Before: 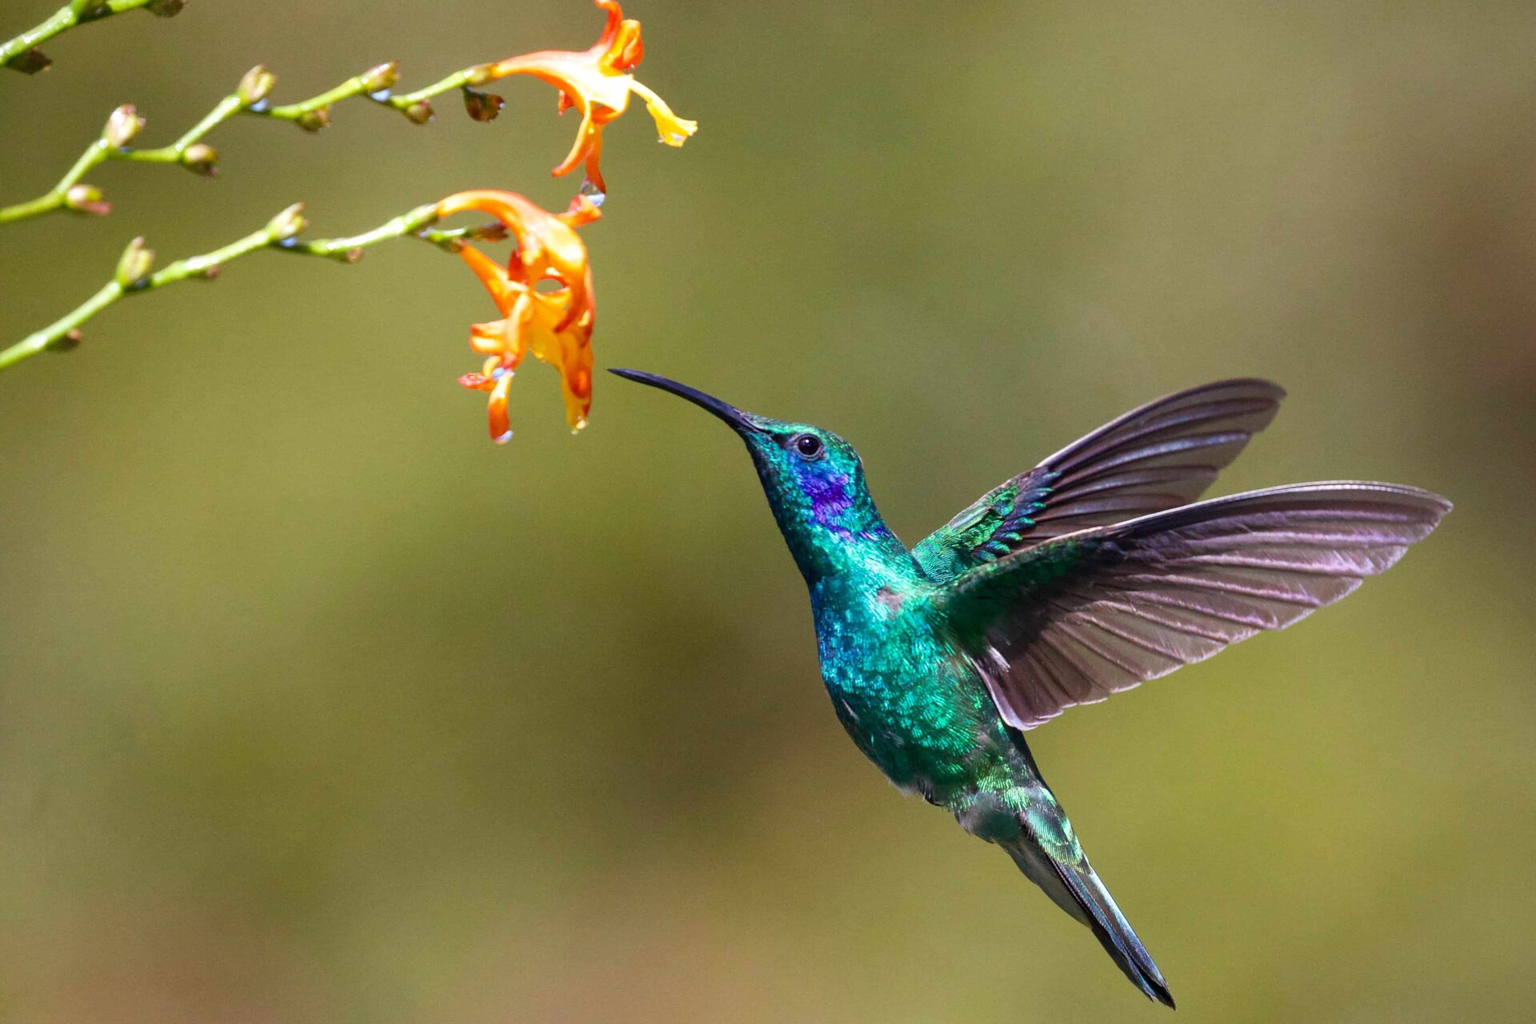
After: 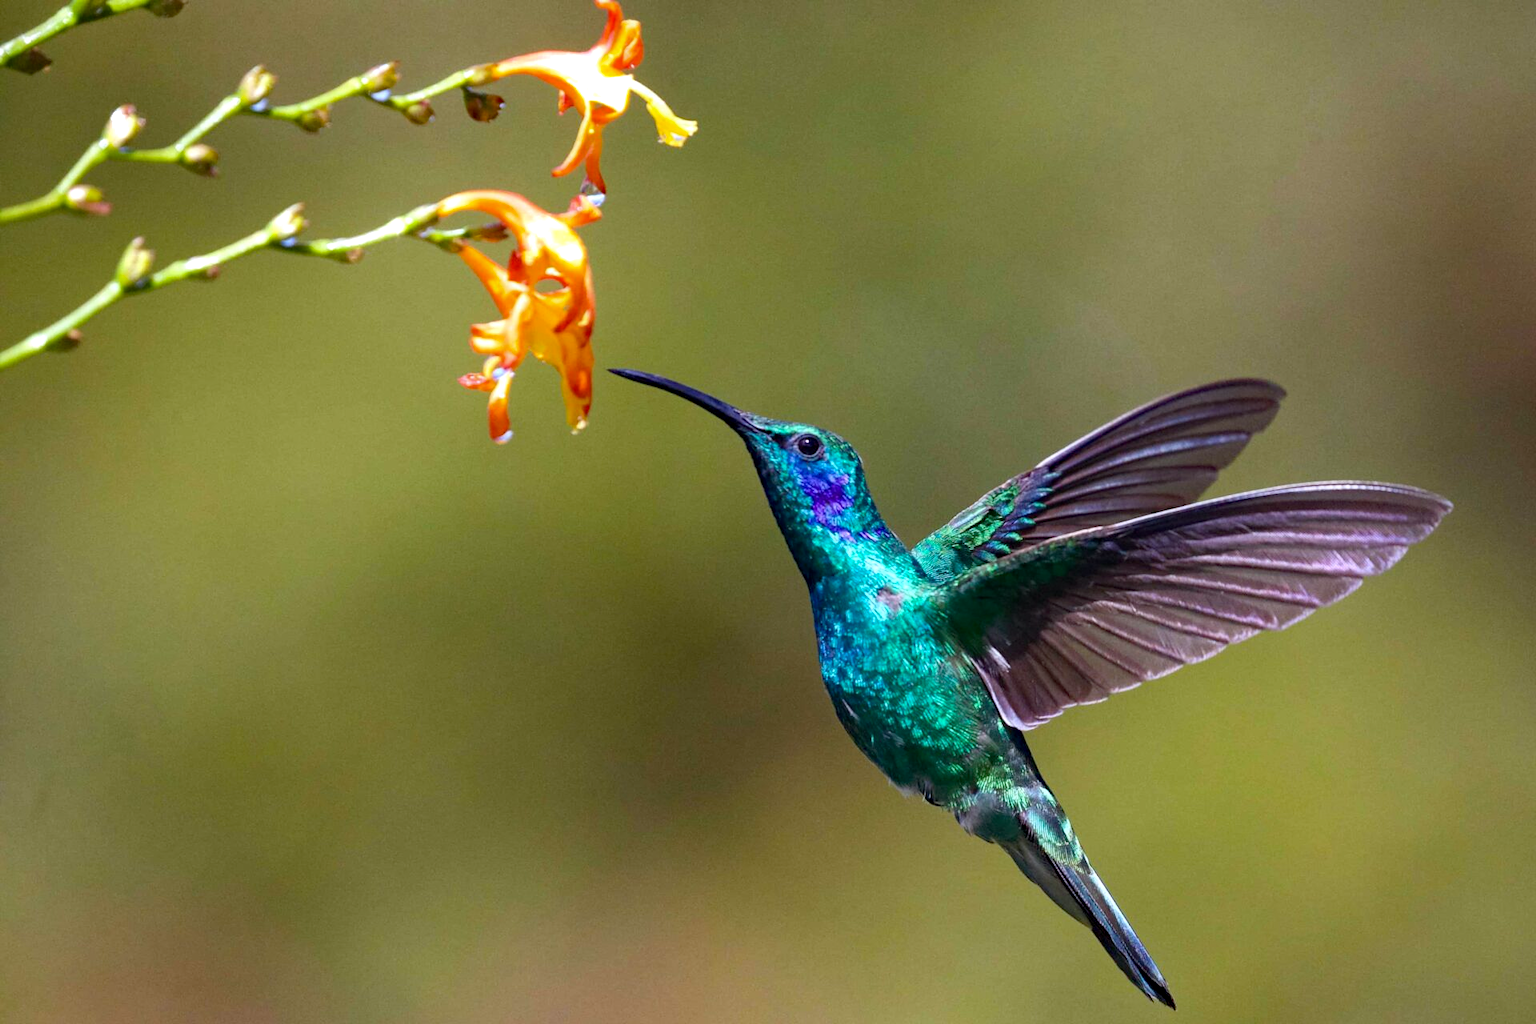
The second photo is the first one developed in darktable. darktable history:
white balance: red 0.974, blue 1.044
haze removal: strength 0.29, distance 0.25, compatibility mode true, adaptive false
